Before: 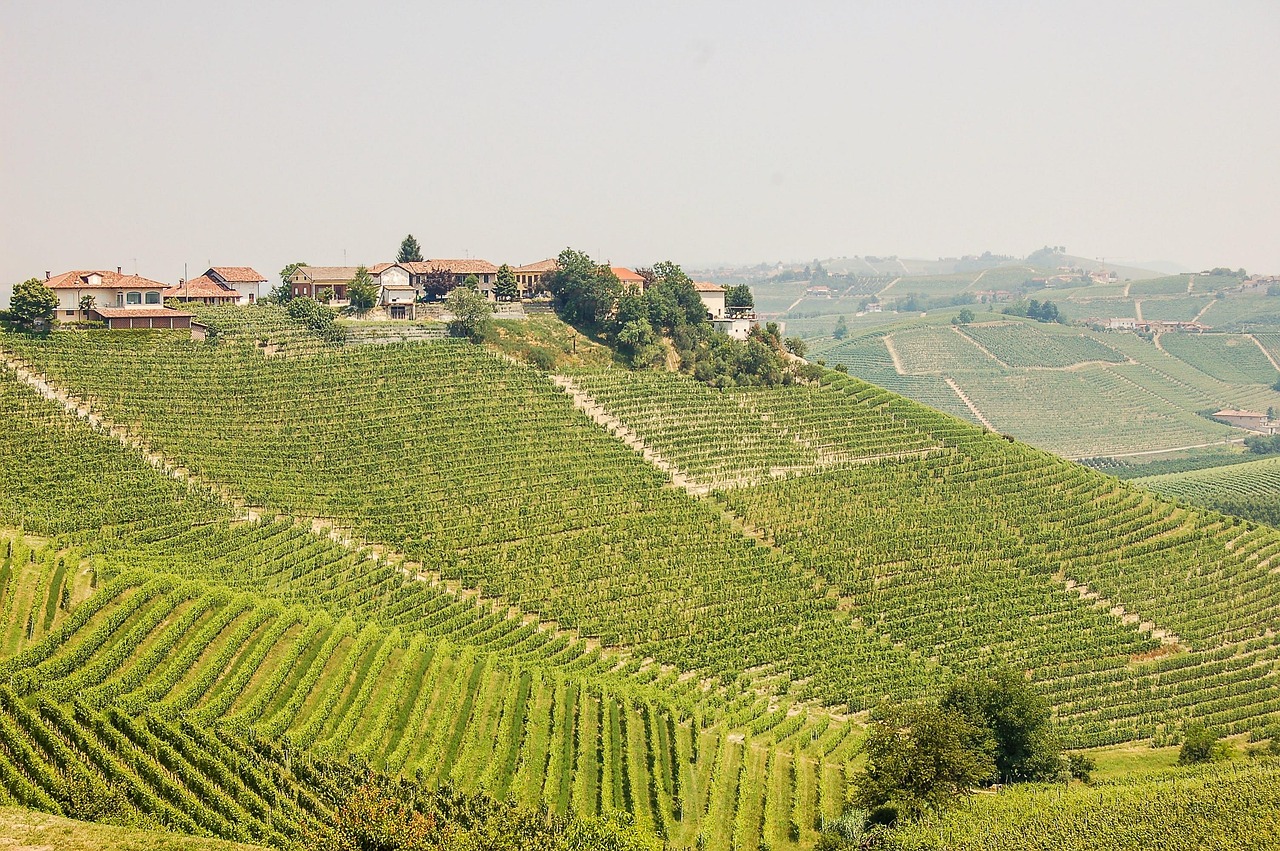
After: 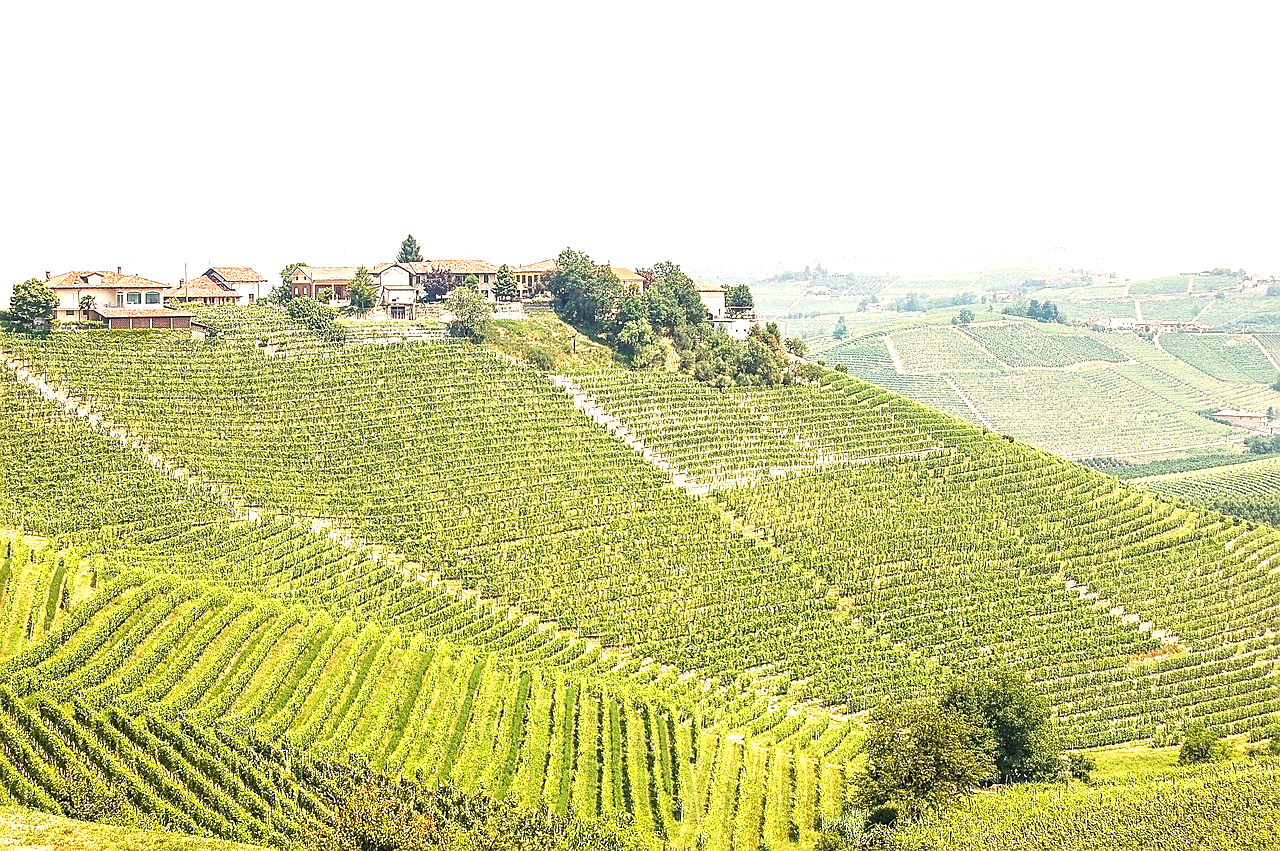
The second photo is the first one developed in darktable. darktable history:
tone equalizer: on, module defaults
sharpen: on, module defaults
local contrast: on, module defaults
exposure: black level correction 0, exposure 1 EV, compensate highlight preservation false
